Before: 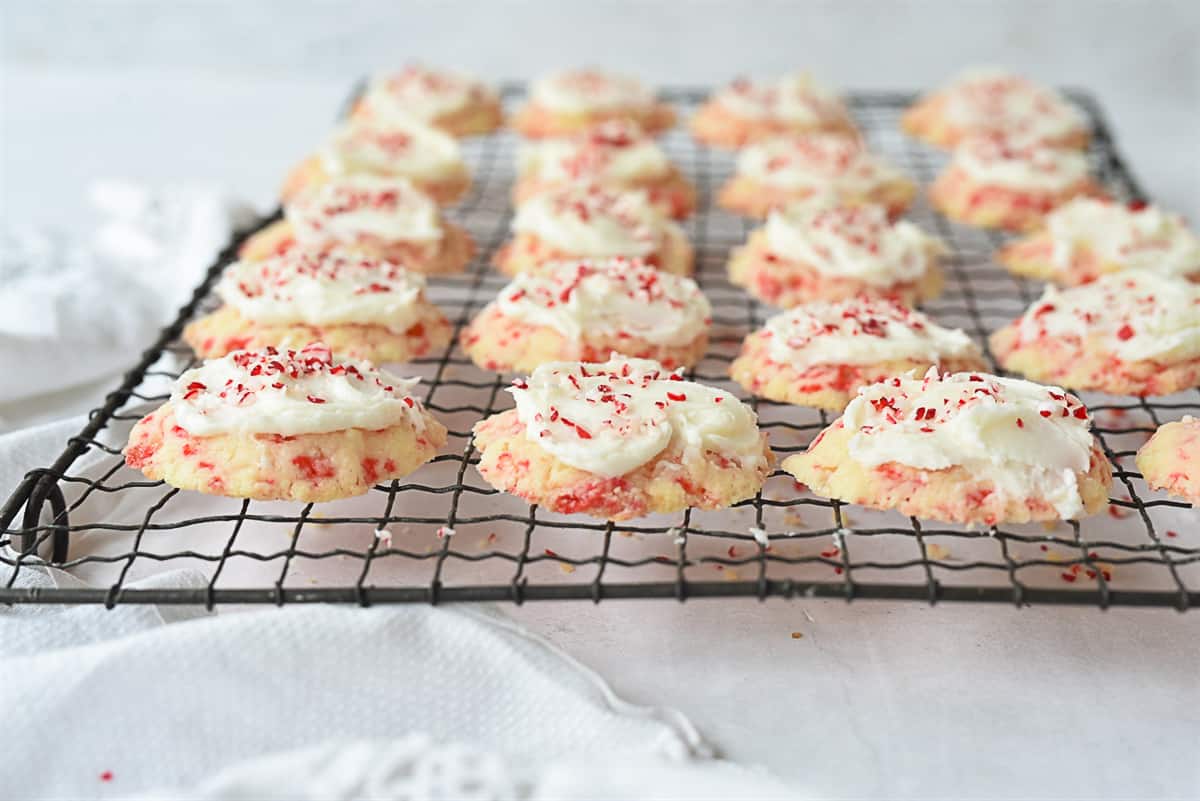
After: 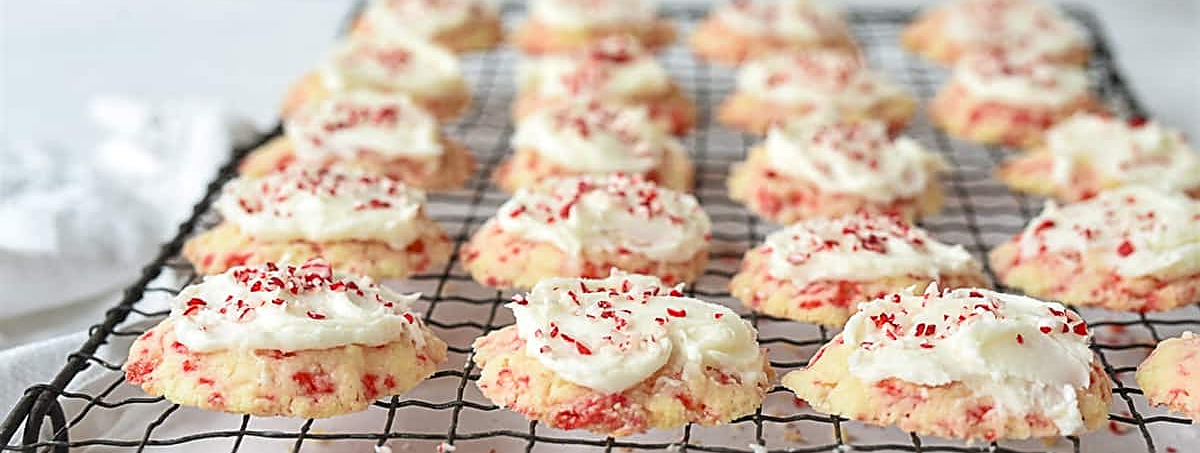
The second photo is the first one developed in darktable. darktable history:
local contrast: on, module defaults
sharpen: on, module defaults
crop and rotate: top 10.597%, bottom 32.814%
